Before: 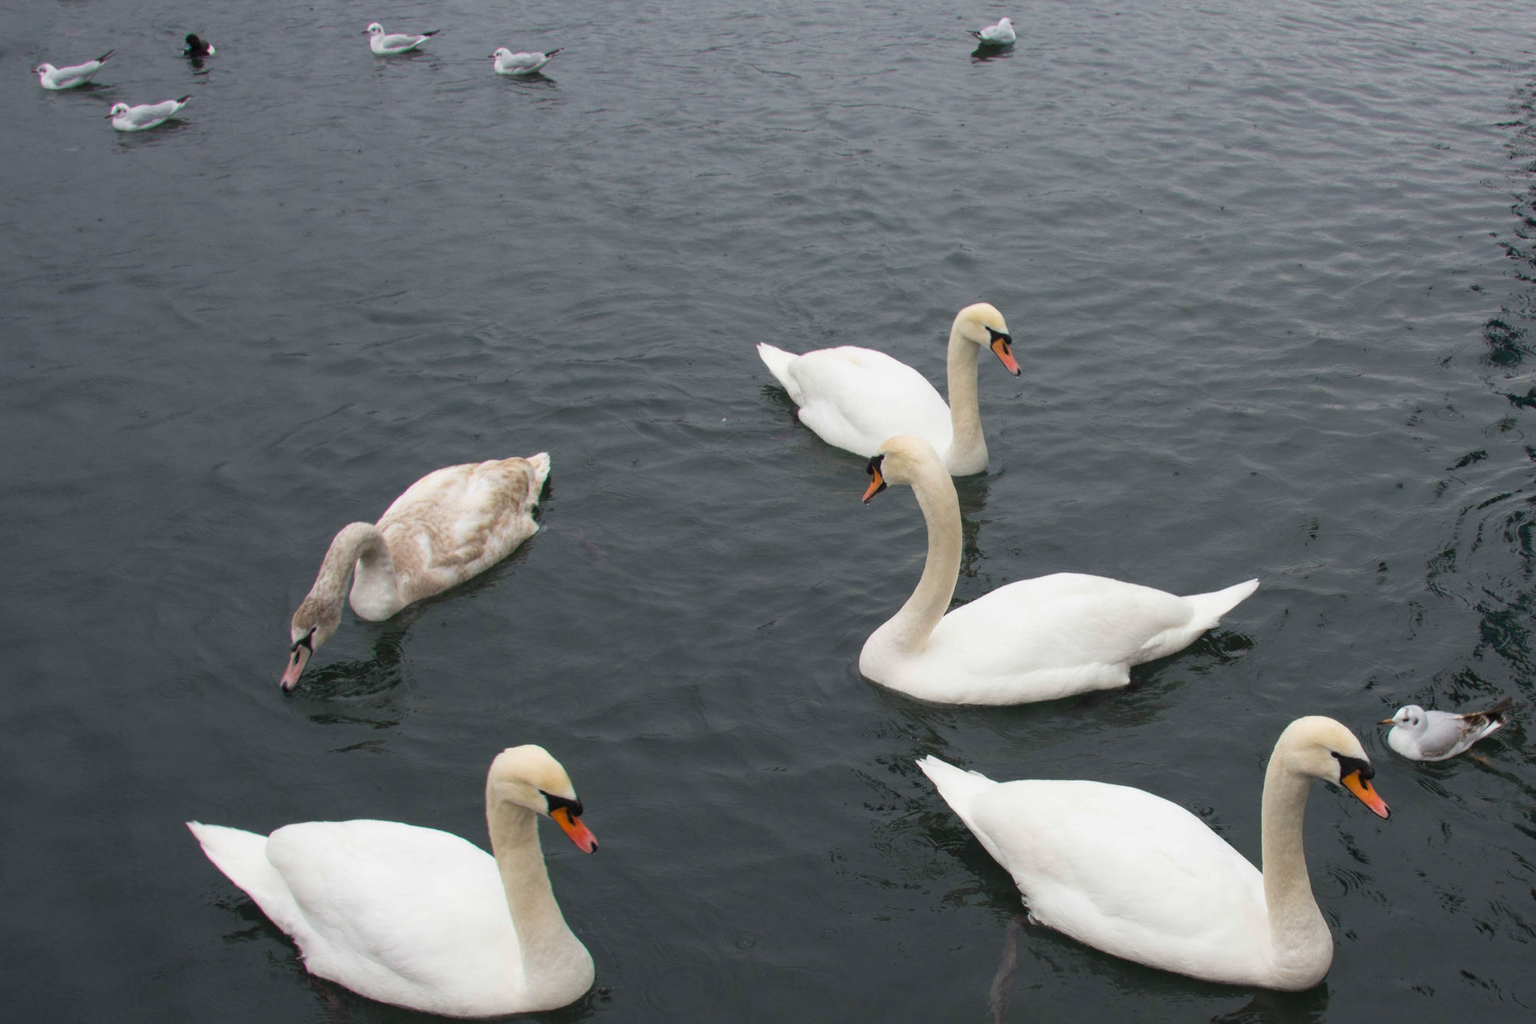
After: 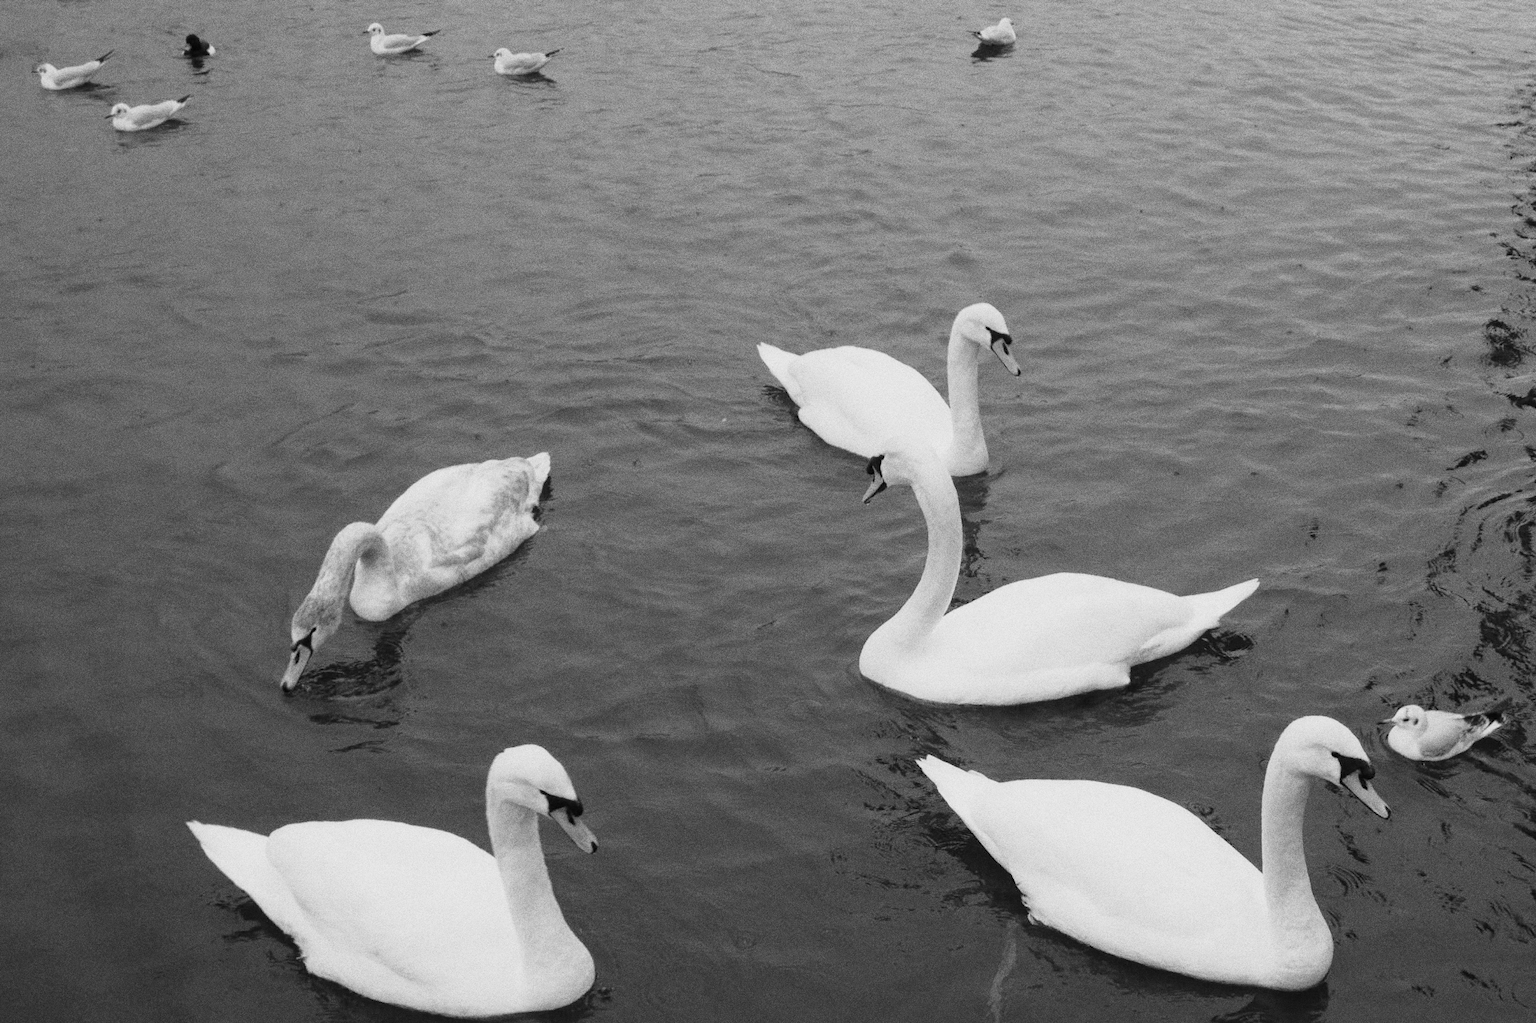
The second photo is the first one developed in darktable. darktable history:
exposure: exposure 0.258 EV, compensate highlight preservation false
tone curve: curves: ch0 [(0.003, 0.003) (0.104, 0.069) (0.236, 0.218) (0.401, 0.443) (0.495, 0.55) (0.625, 0.67) (0.819, 0.841) (0.96, 0.899)]; ch1 [(0, 0) (0.161, 0.092) (0.37, 0.302) (0.424, 0.402) (0.45, 0.466) (0.495, 0.506) (0.573, 0.571) (0.638, 0.641) (0.751, 0.741) (1, 1)]; ch2 [(0, 0) (0.352, 0.403) (0.466, 0.443) (0.524, 0.501) (0.56, 0.556) (1, 1)], color space Lab, independent channels, preserve colors none
grain: coarseness 0.09 ISO, strength 40%
monochrome: a -6.99, b 35.61, size 1.4
